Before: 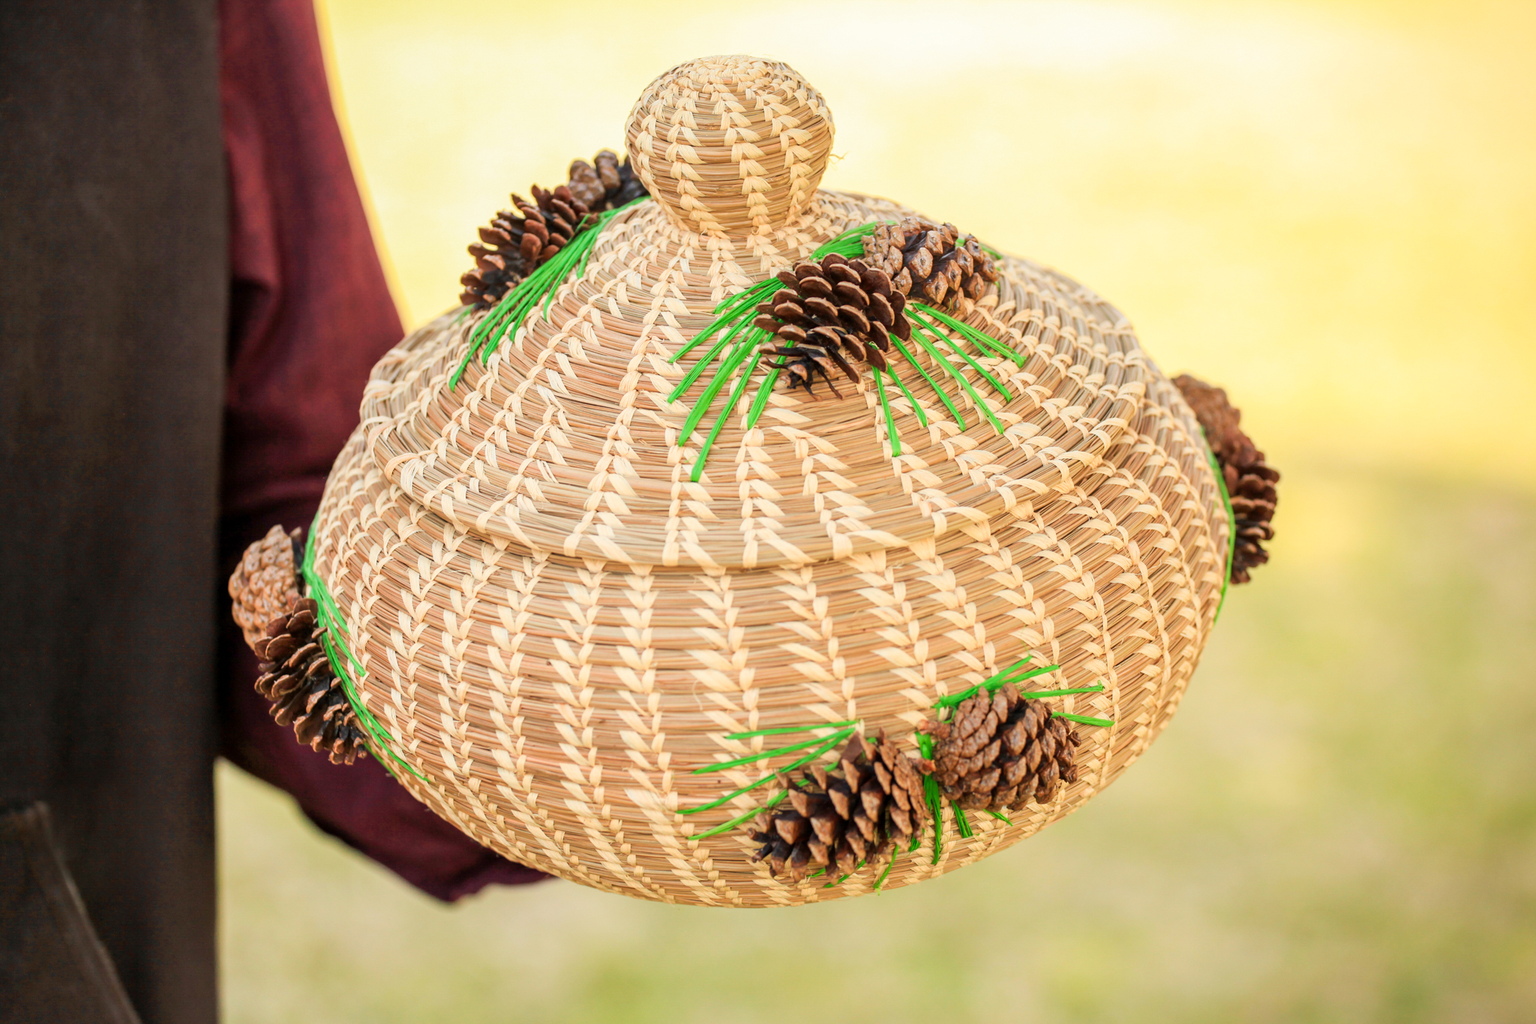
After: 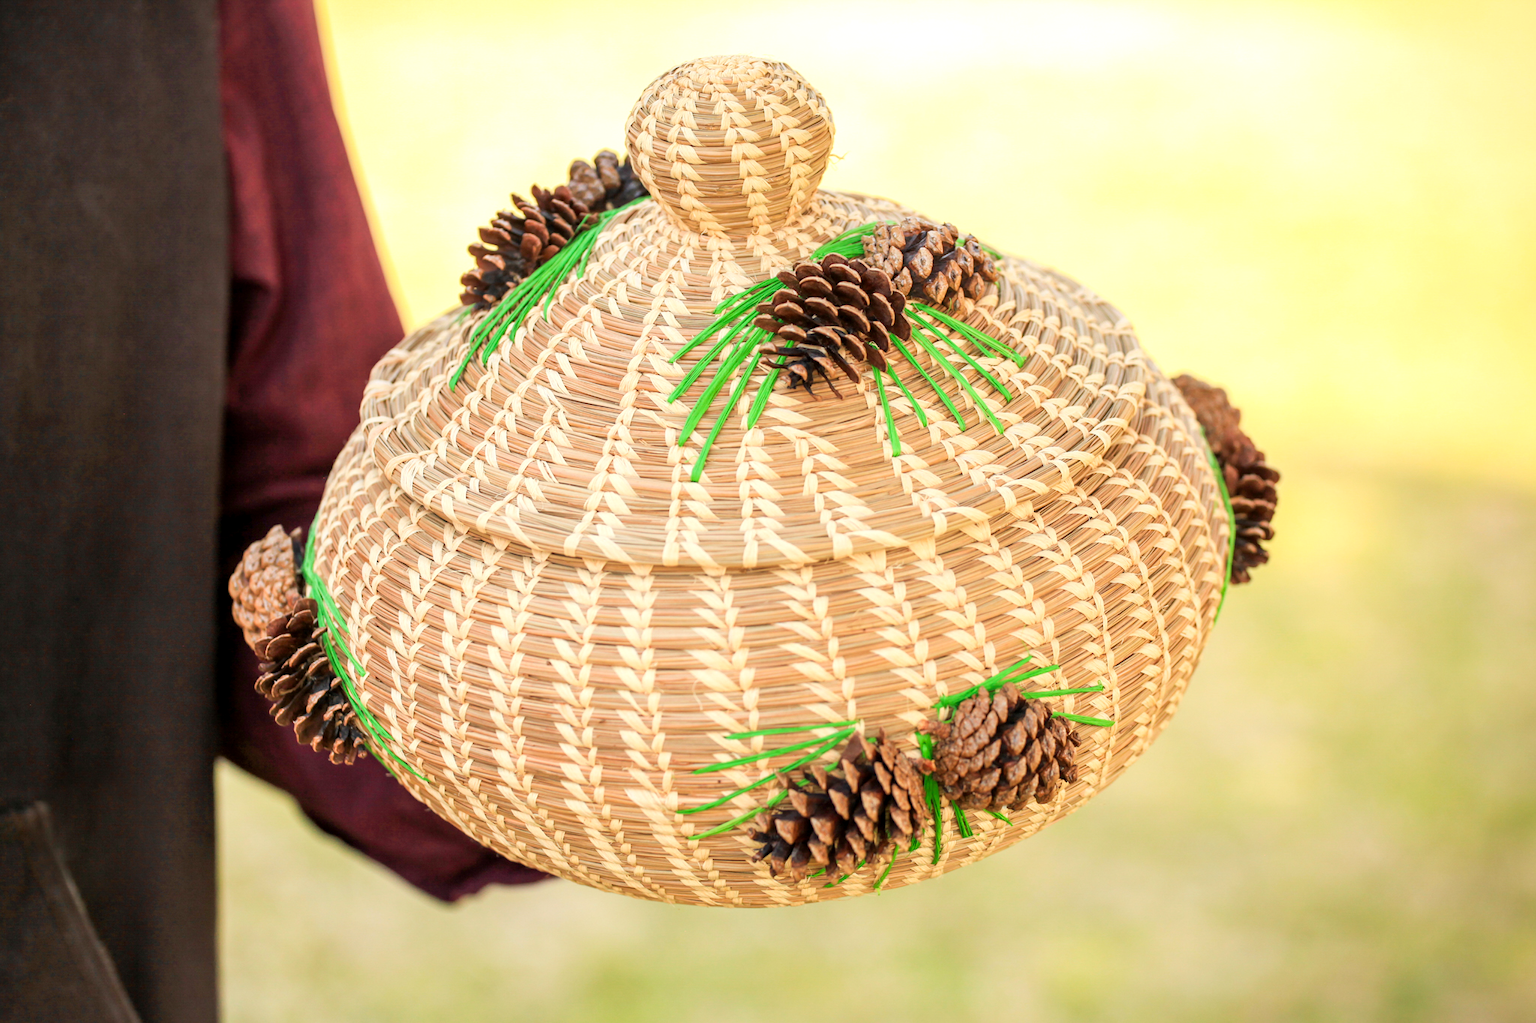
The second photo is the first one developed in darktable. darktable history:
exposure: black level correction 0.001, exposure 0.193 EV, compensate highlight preservation false
